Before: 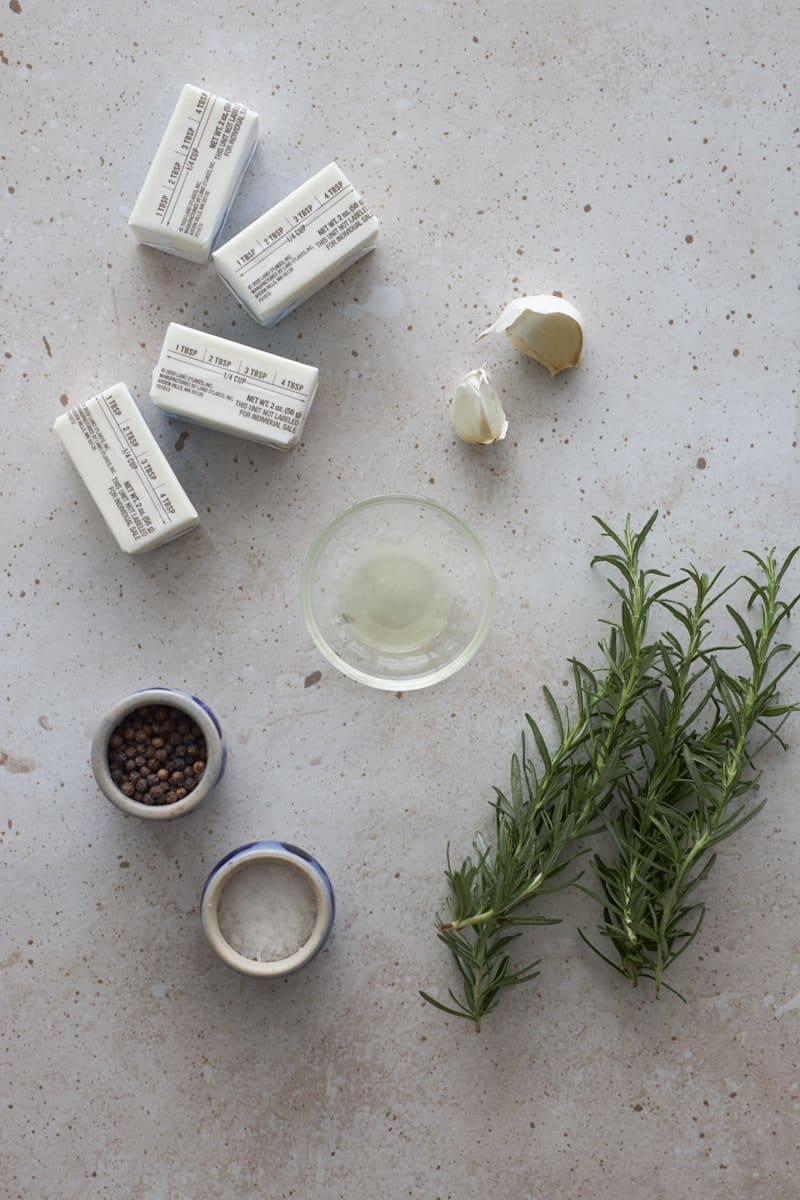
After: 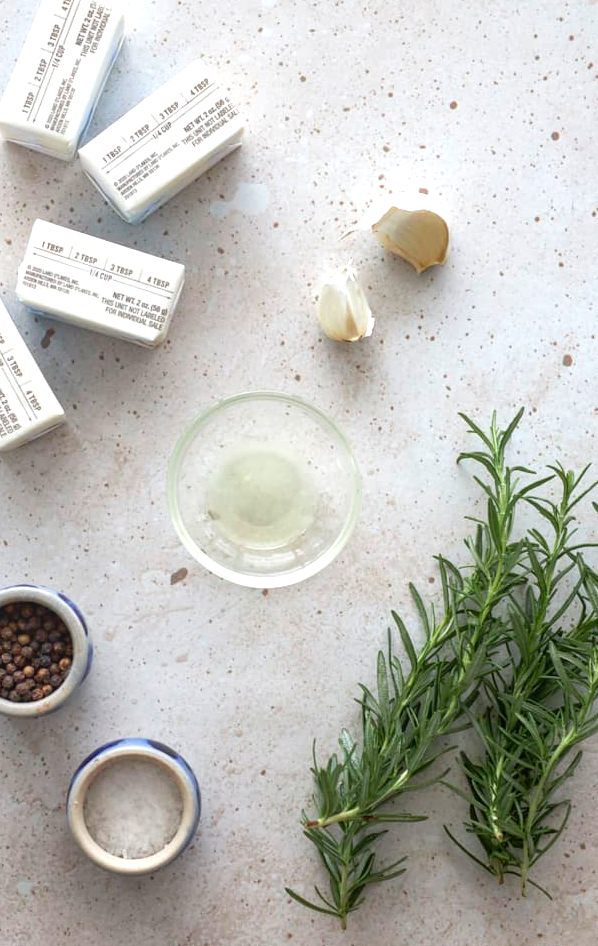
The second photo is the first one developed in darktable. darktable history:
exposure: black level correction 0, exposure 0.7 EV, compensate exposure bias true, compensate highlight preservation false
crop: left 16.768%, top 8.653%, right 8.362%, bottom 12.485%
local contrast: detail 110%
